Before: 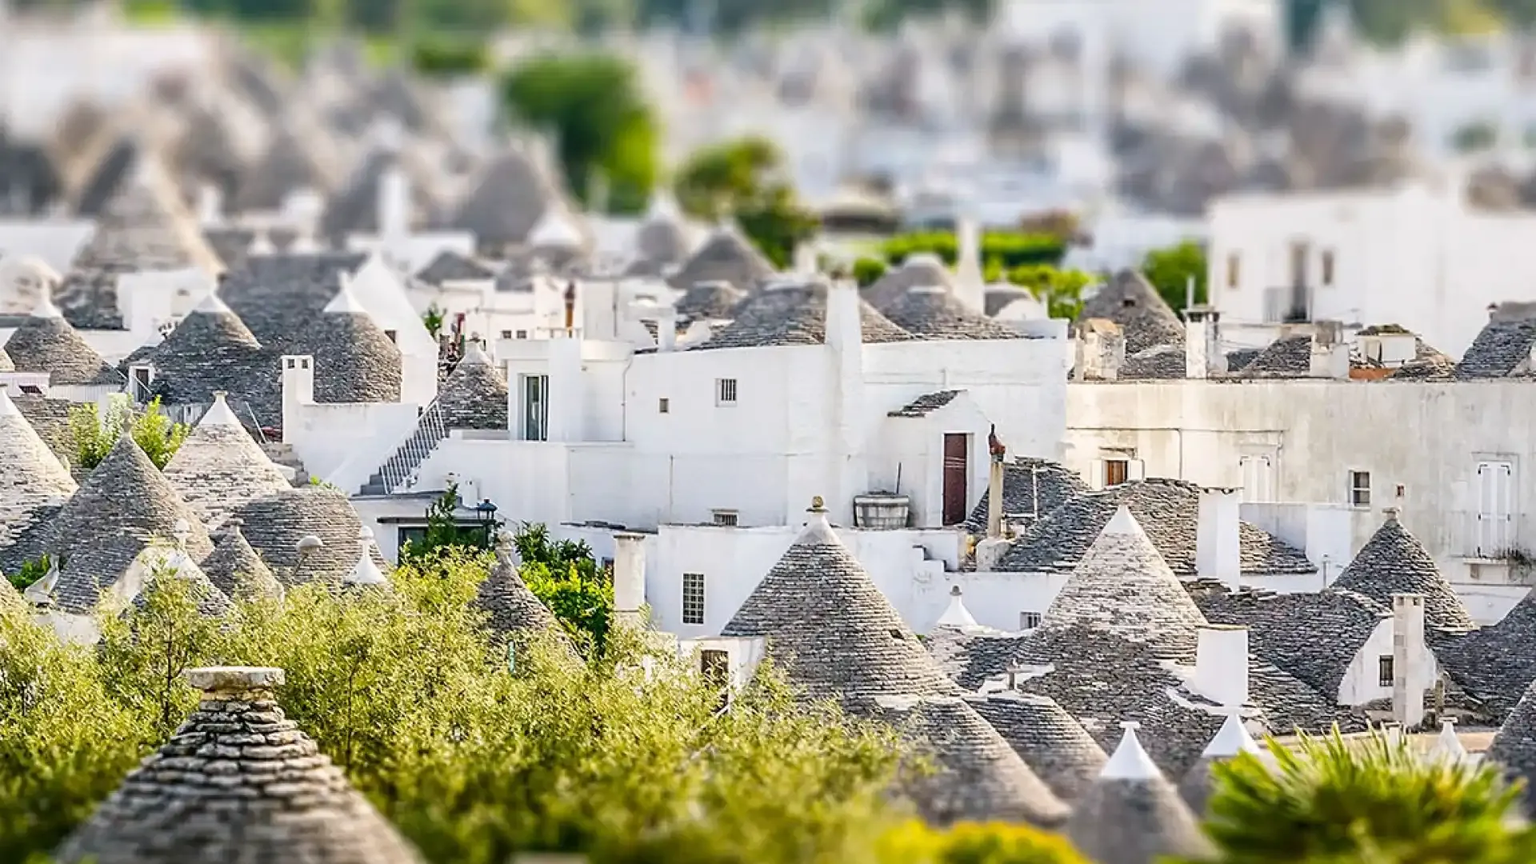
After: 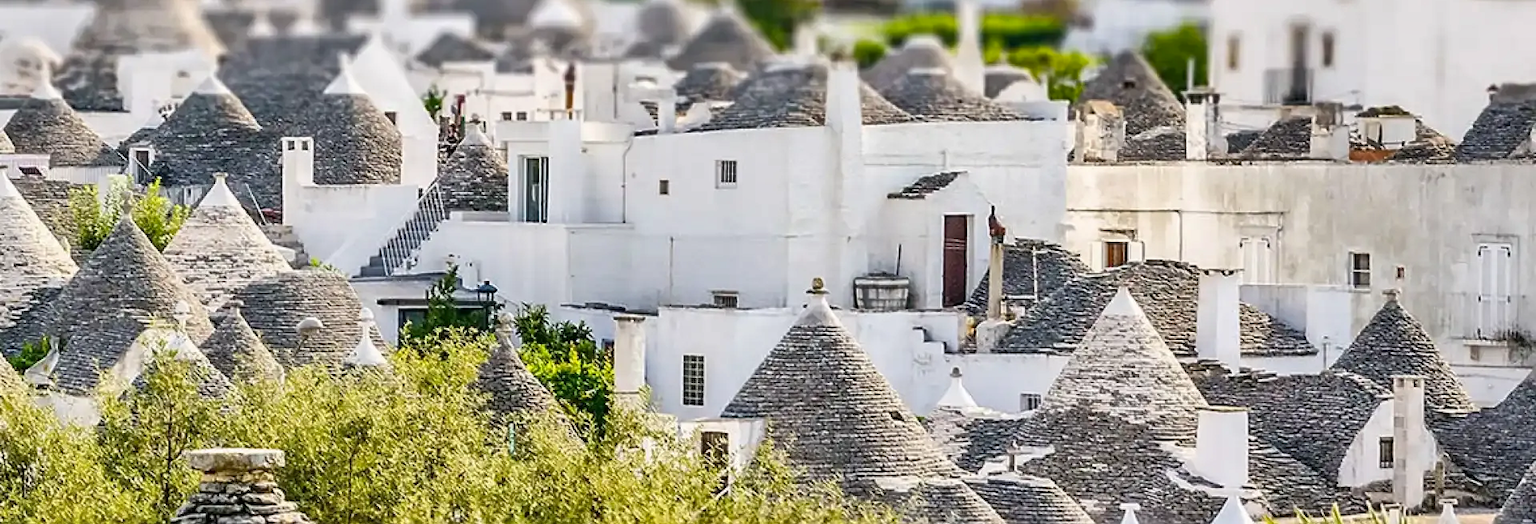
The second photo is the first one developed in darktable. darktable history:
shadows and highlights: soften with gaussian
crop and rotate: top 25.357%, bottom 13.942%
